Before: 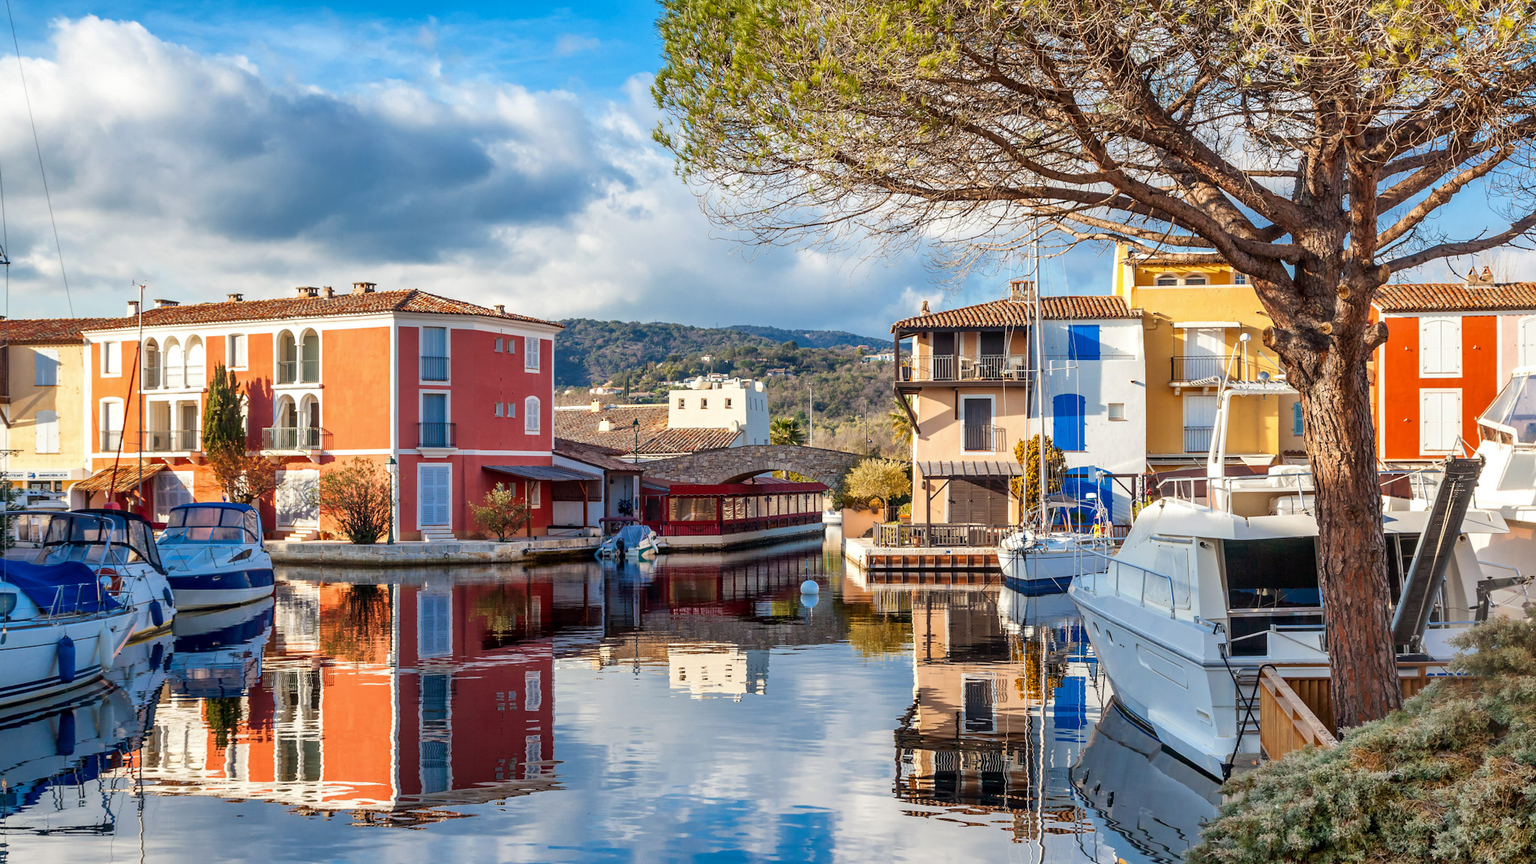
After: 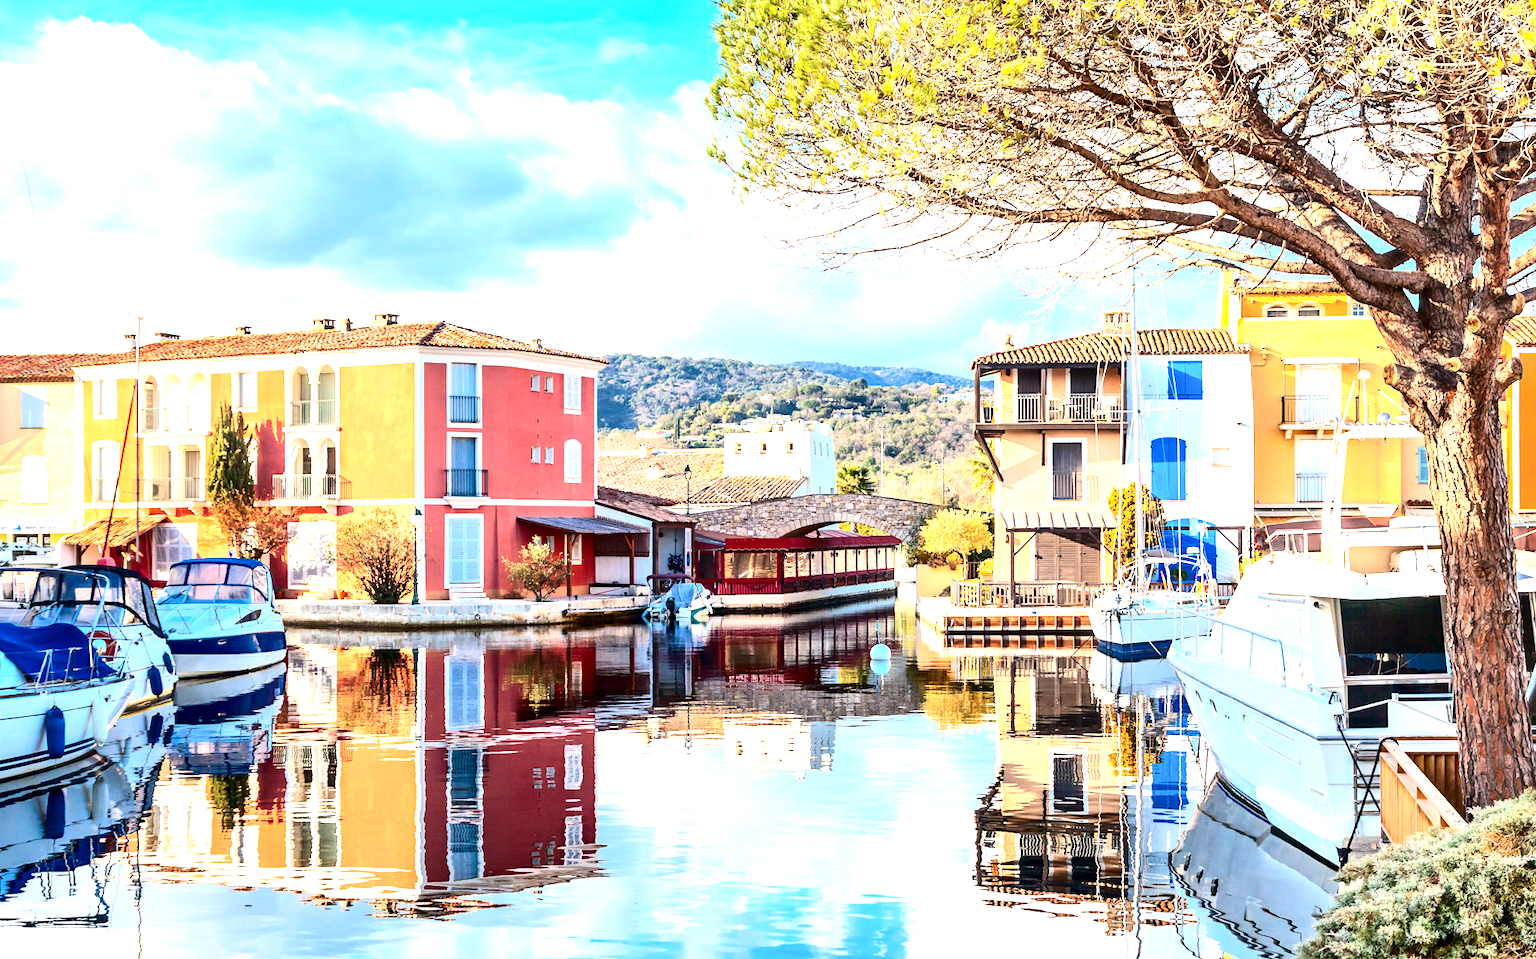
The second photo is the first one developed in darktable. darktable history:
crop and rotate: left 1.088%, right 8.807%
contrast brightness saturation: contrast 0.28
exposure: black level correction 0, exposure 1.6 EV, compensate exposure bias true, compensate highlight preservation false
